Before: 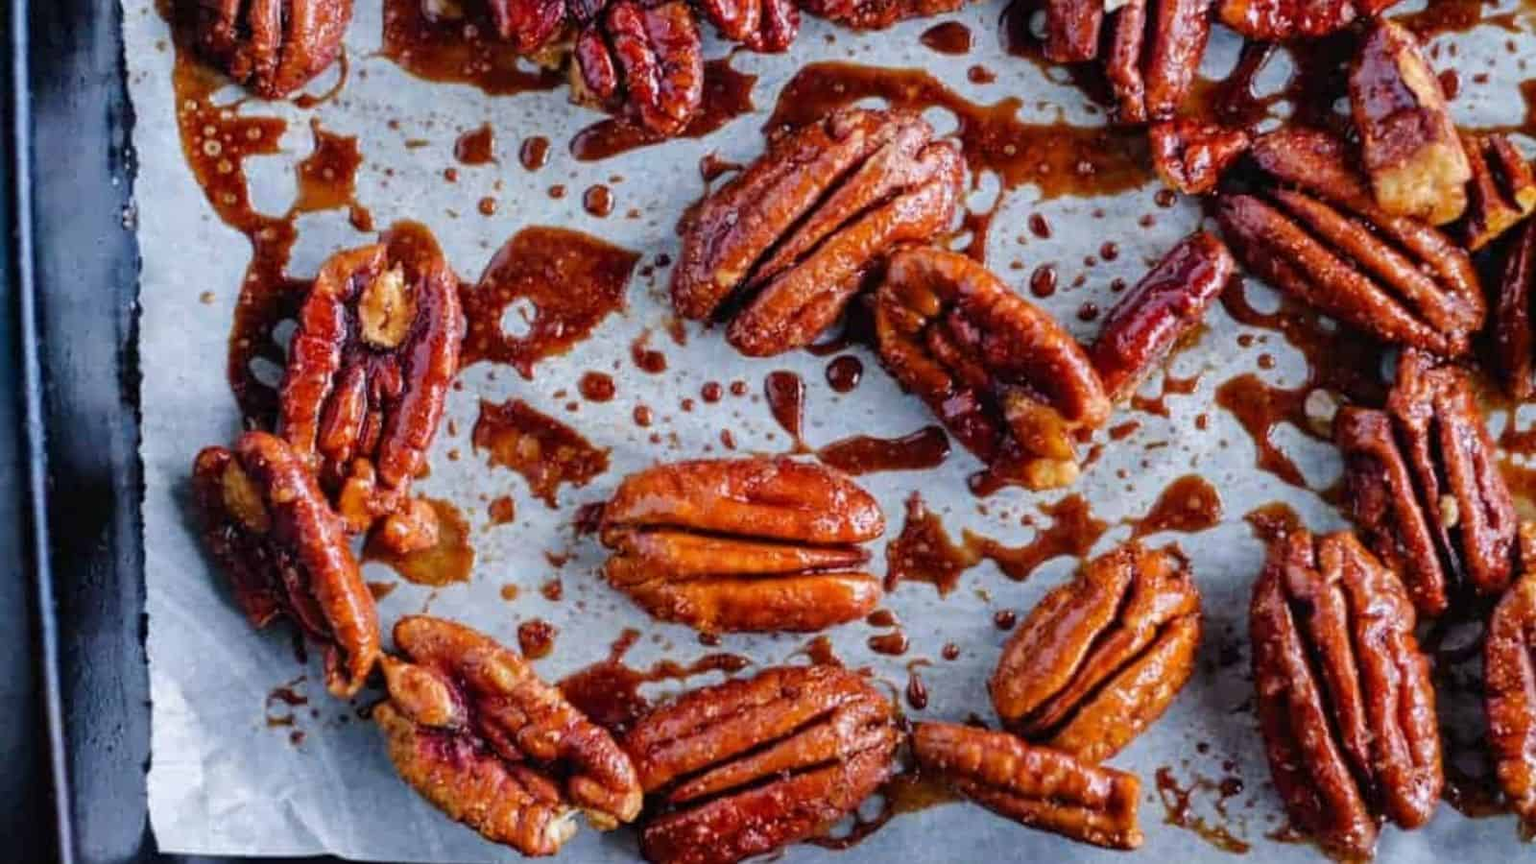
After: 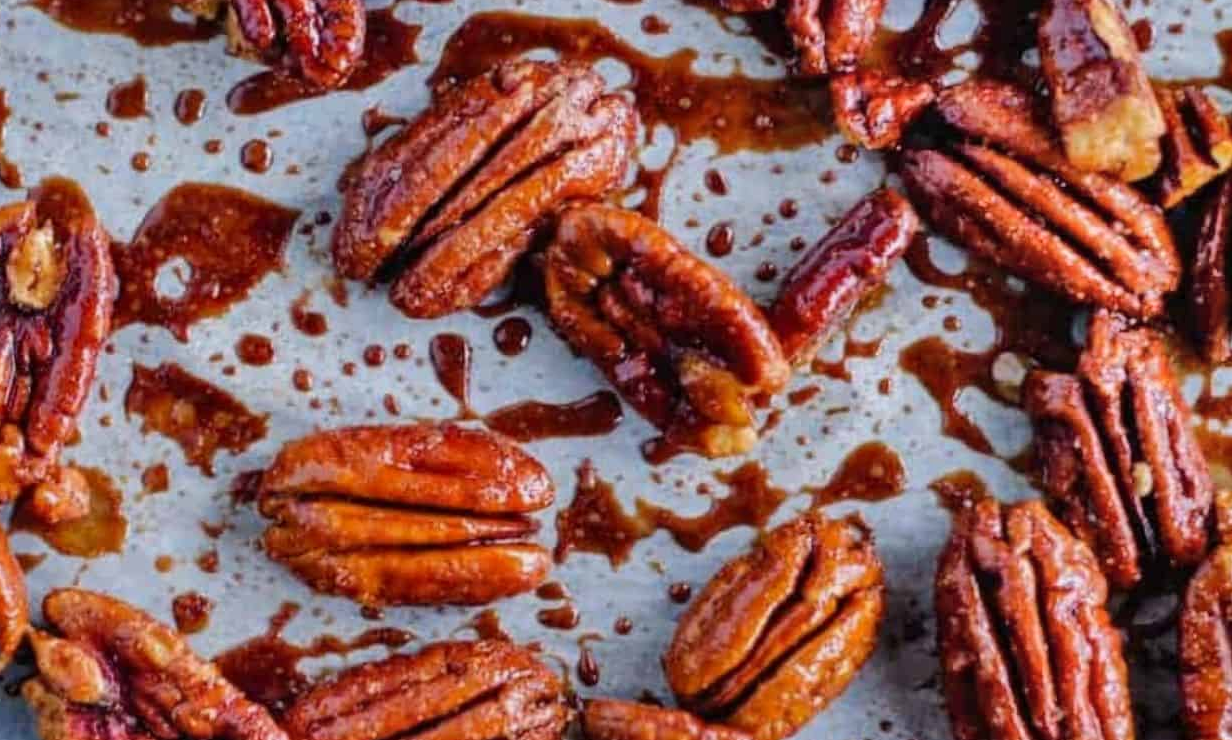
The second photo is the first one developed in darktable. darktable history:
crop: left 22.965%, top 5.891%, bottom 11.858%
shadows and highlights: radius 123.86, shadows 99.51, white point adjustment -2.92, highlights -98.58, soften with gaussian
